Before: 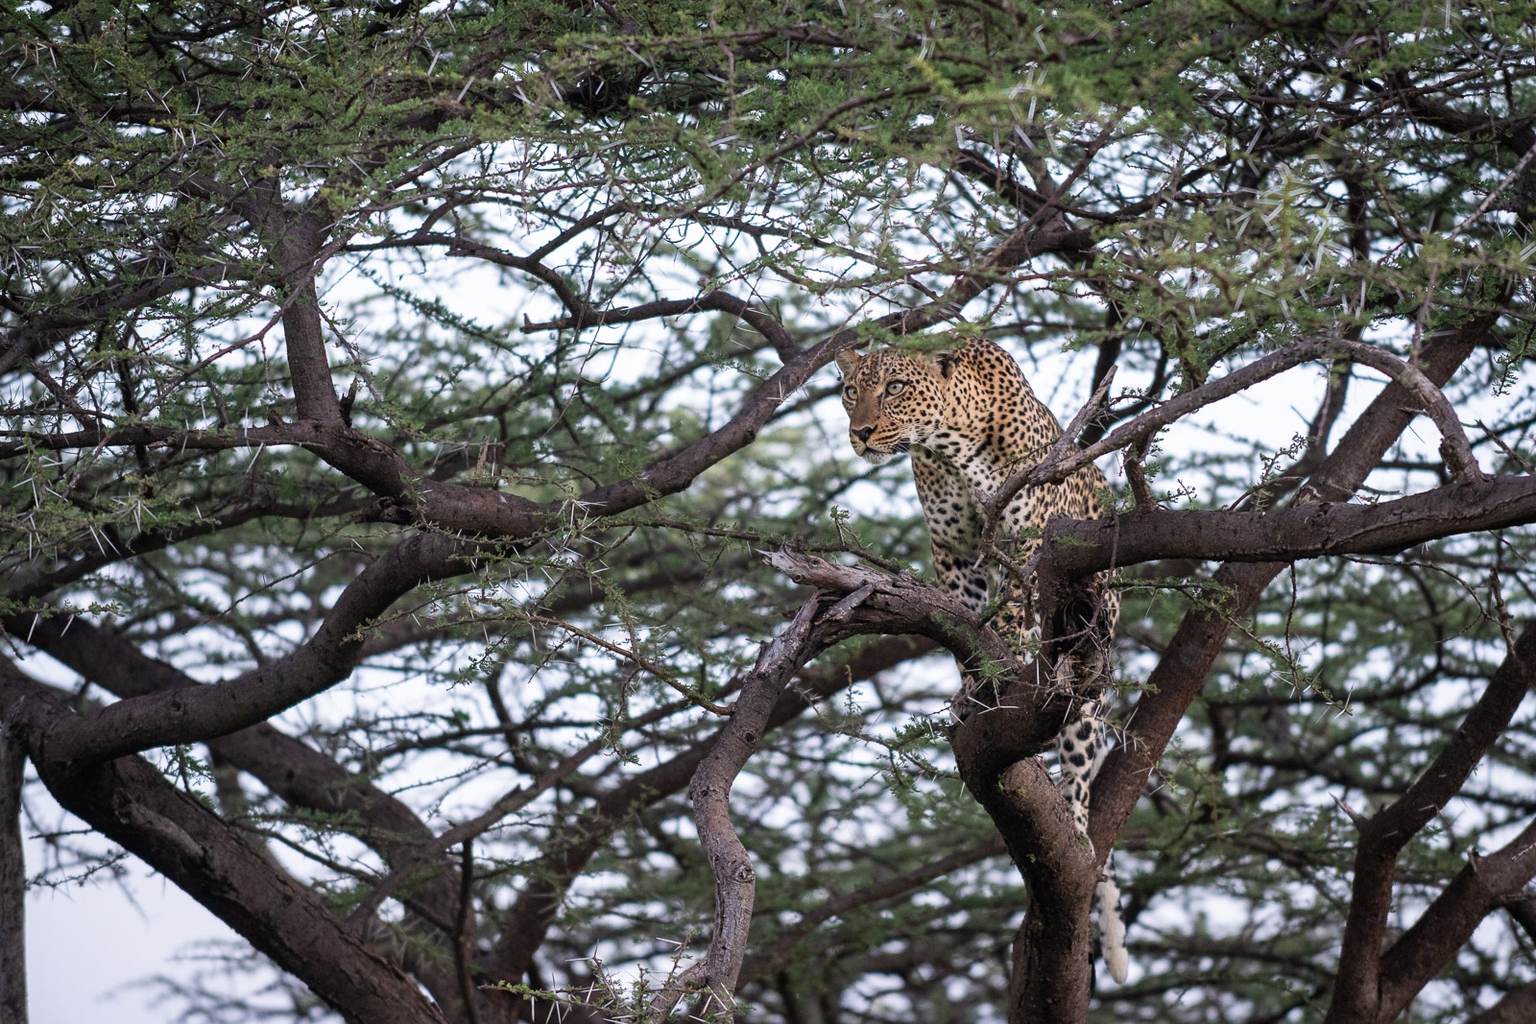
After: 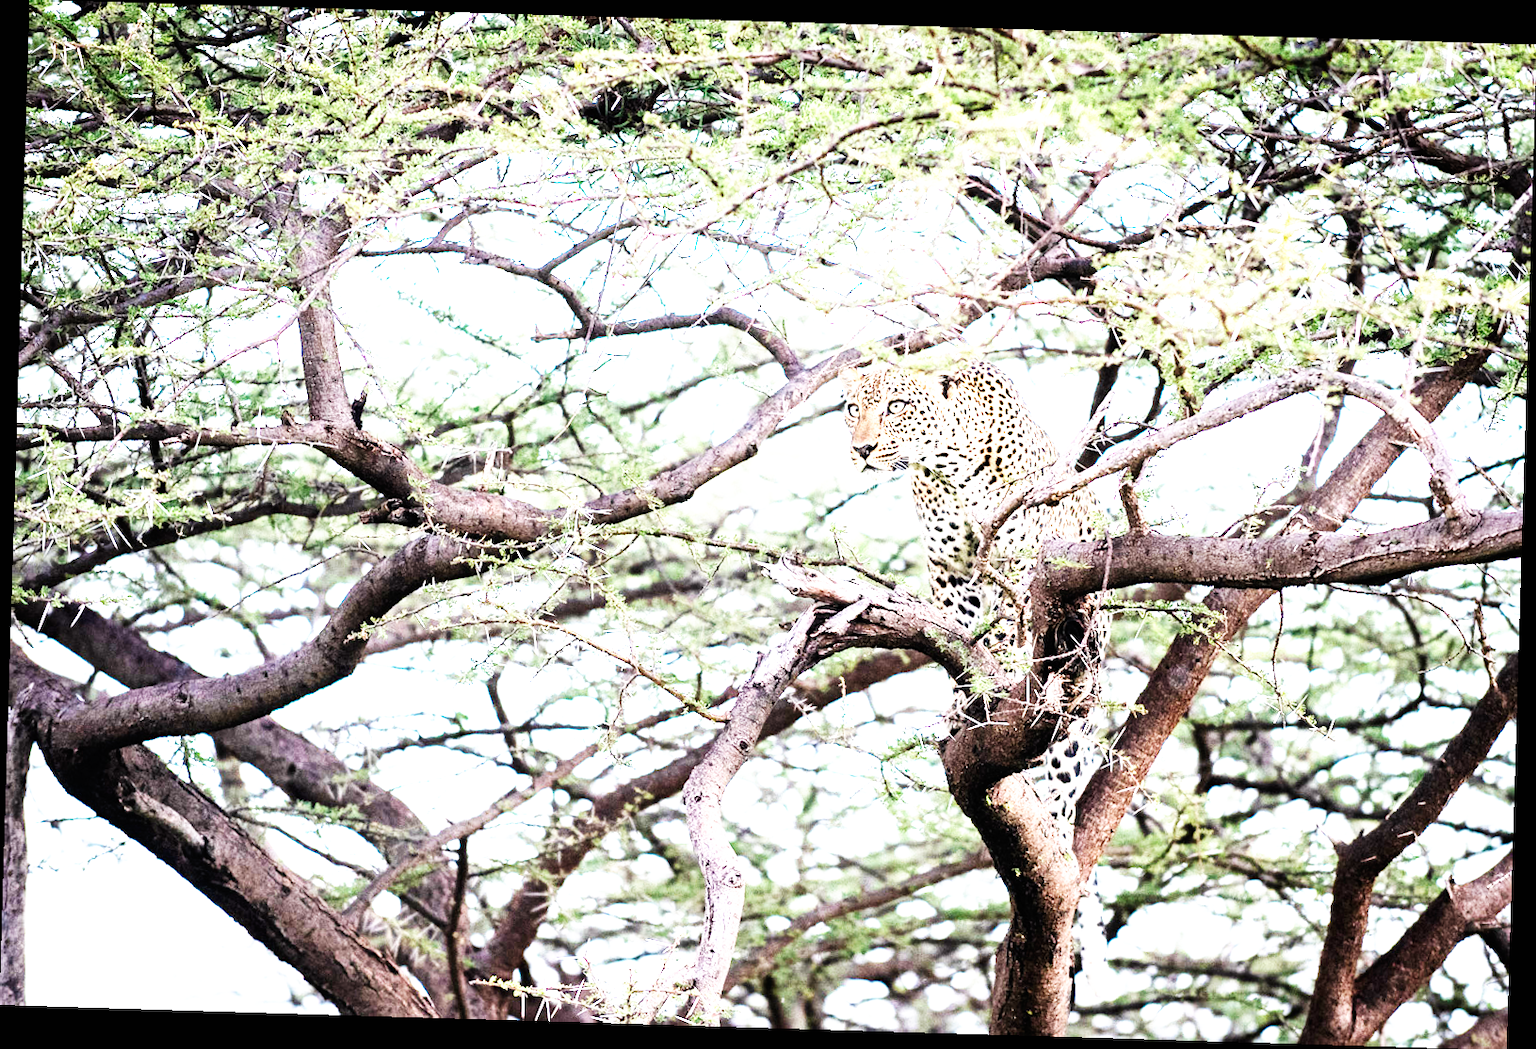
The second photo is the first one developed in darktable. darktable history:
color balance rgb: shadows lift › luminance -10%, power › luminance -9%, linear chroma grading › global chroma 10%, global vibrance 10%, contrast 15%, saturation formula JzAzBz (2021)
rotate and perspective: rotation 1.72°, automatic cropping off
exposure: black level correction 0.001, exposure 1.822 EV, compensate exposure bias true, compensate highlight preservation false
base curve: curves: ch0 [(0, 0) (0.007, 0.004) (0.027, 0.03) (0.046, 0.07) (0.207, 0.54) (0.442, 0.872) (0.673, 0.972) (1, 1)], preserve colors none
